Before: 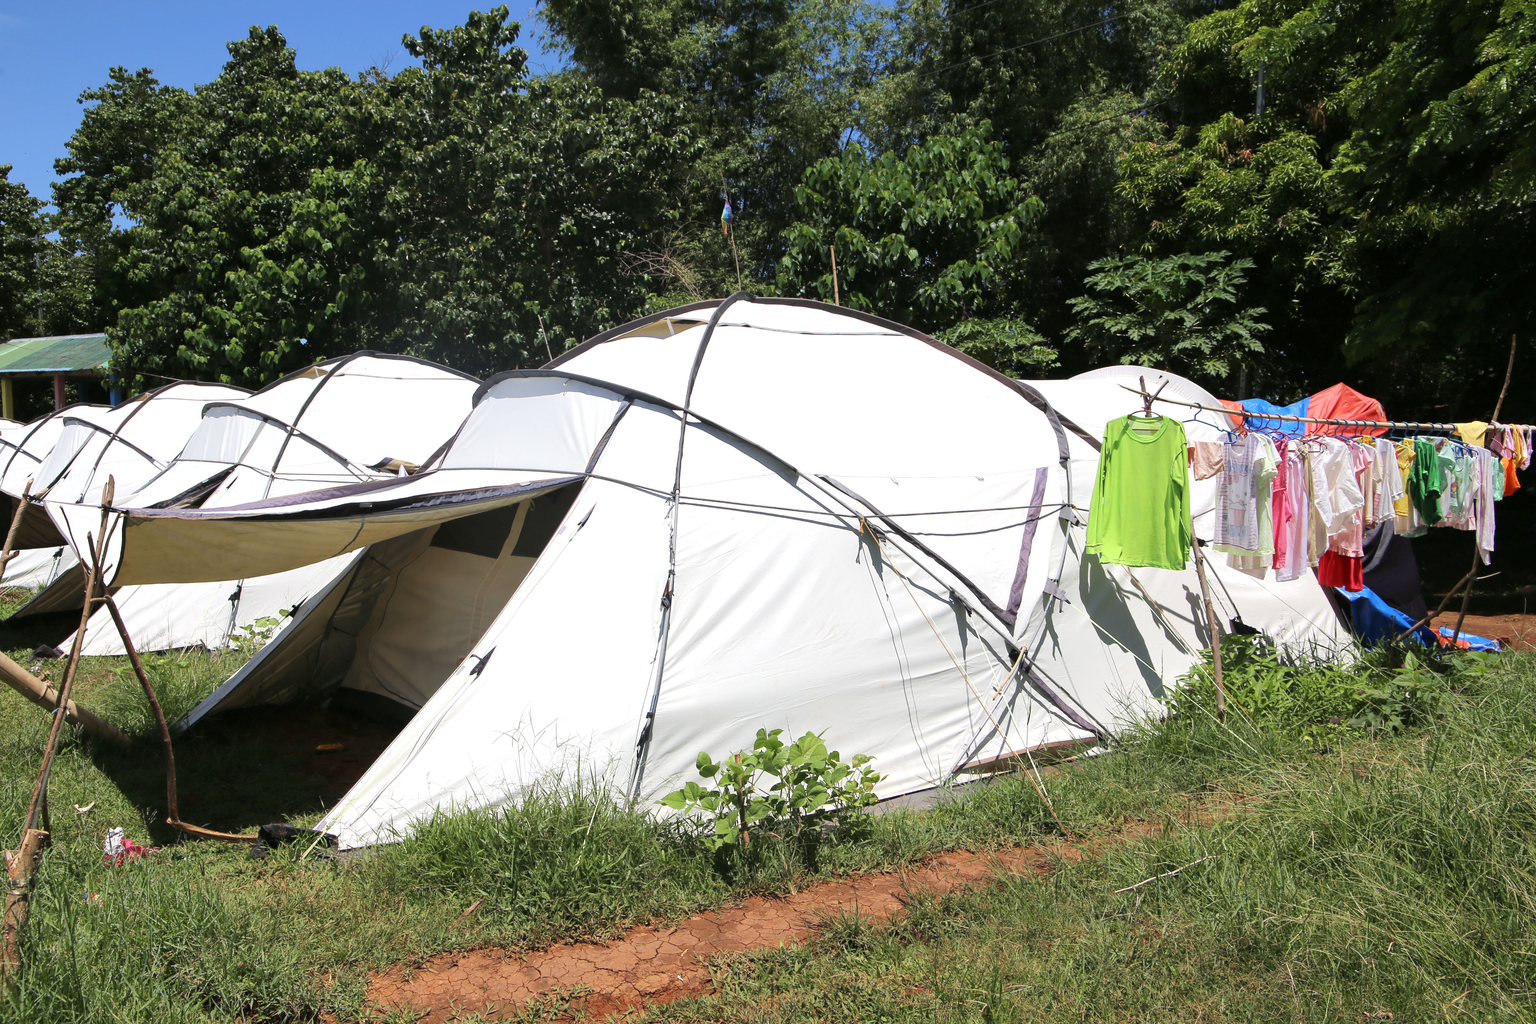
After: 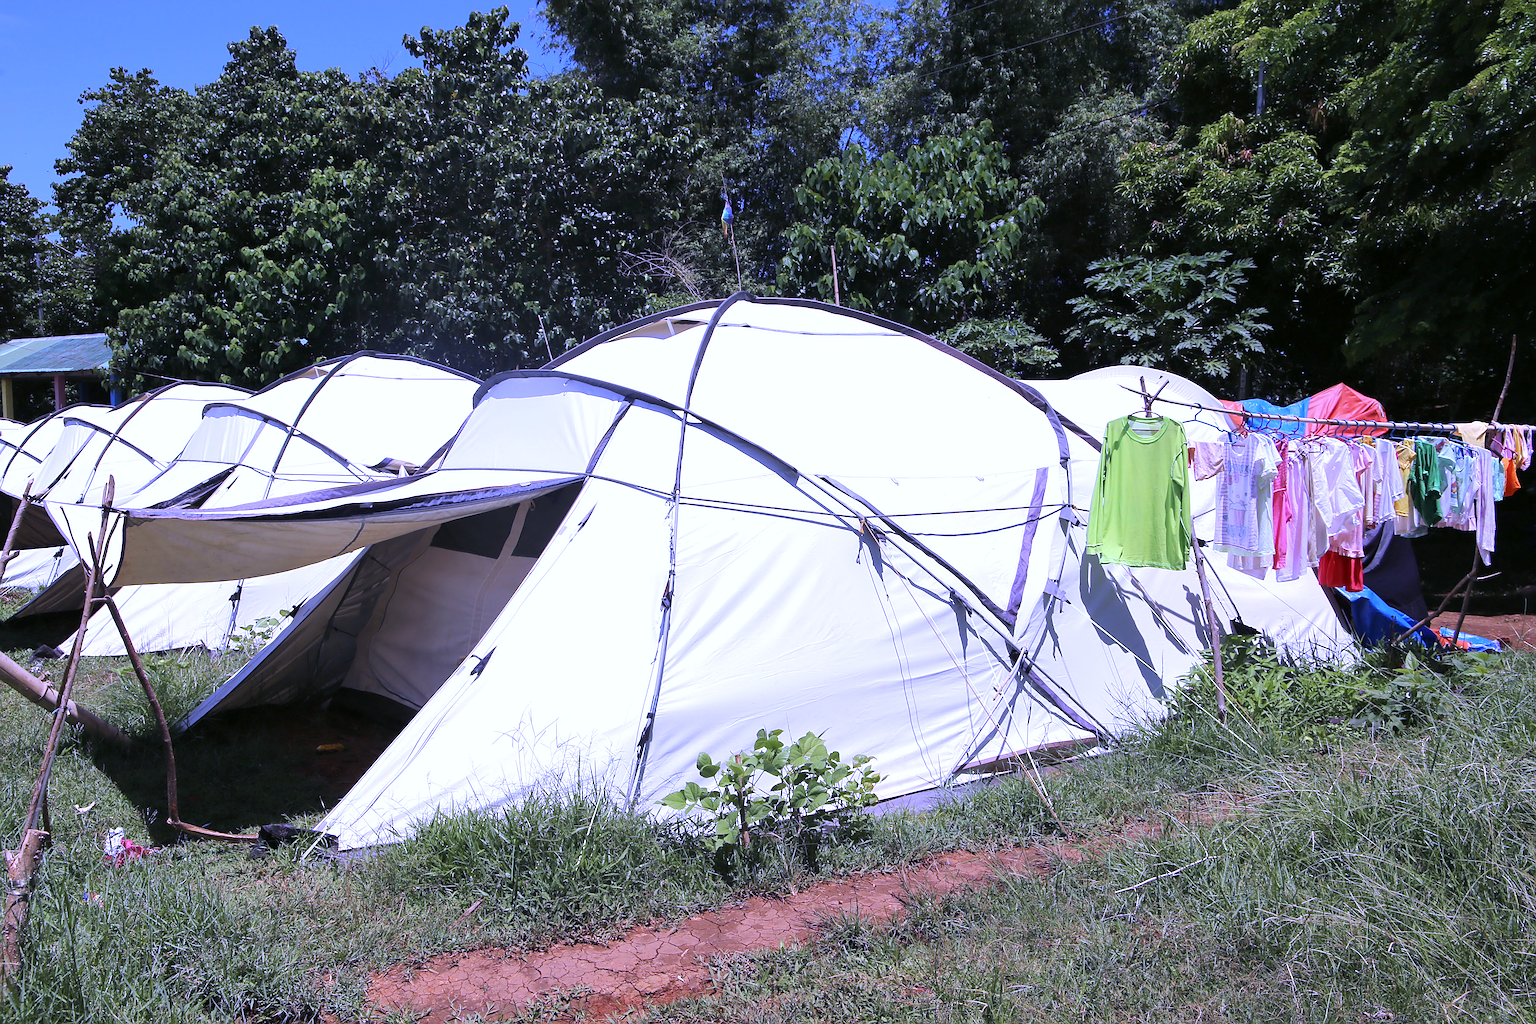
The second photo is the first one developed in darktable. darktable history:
sharpen: on, module defaults
white balance: red 0.98, blue 1.61
